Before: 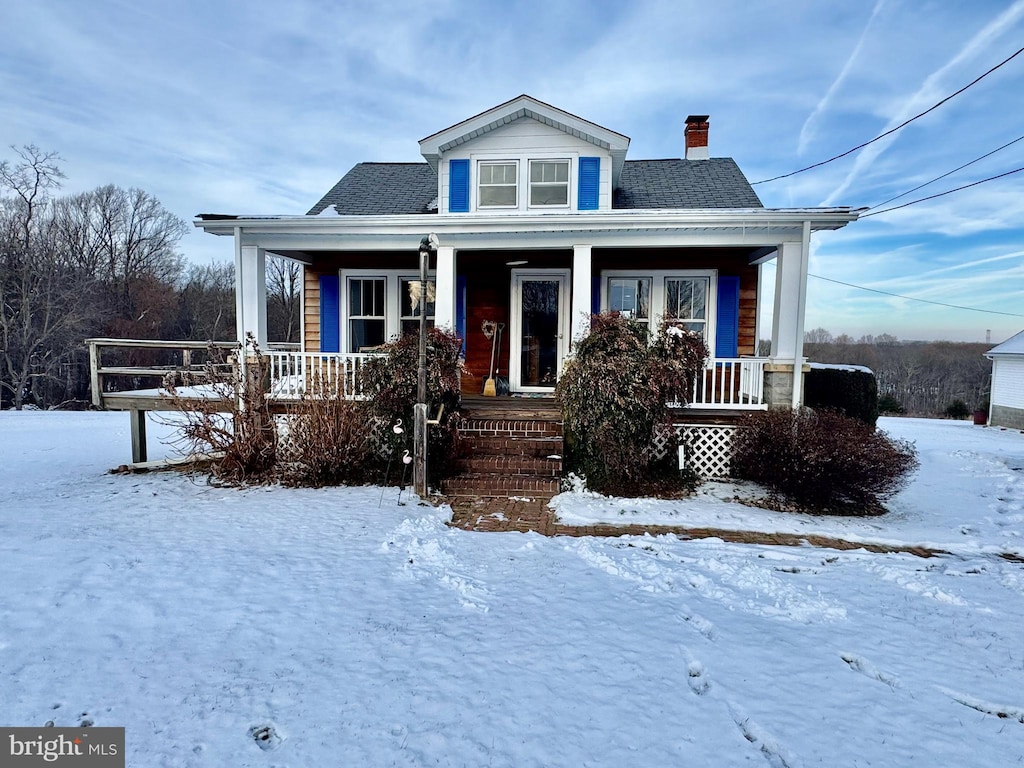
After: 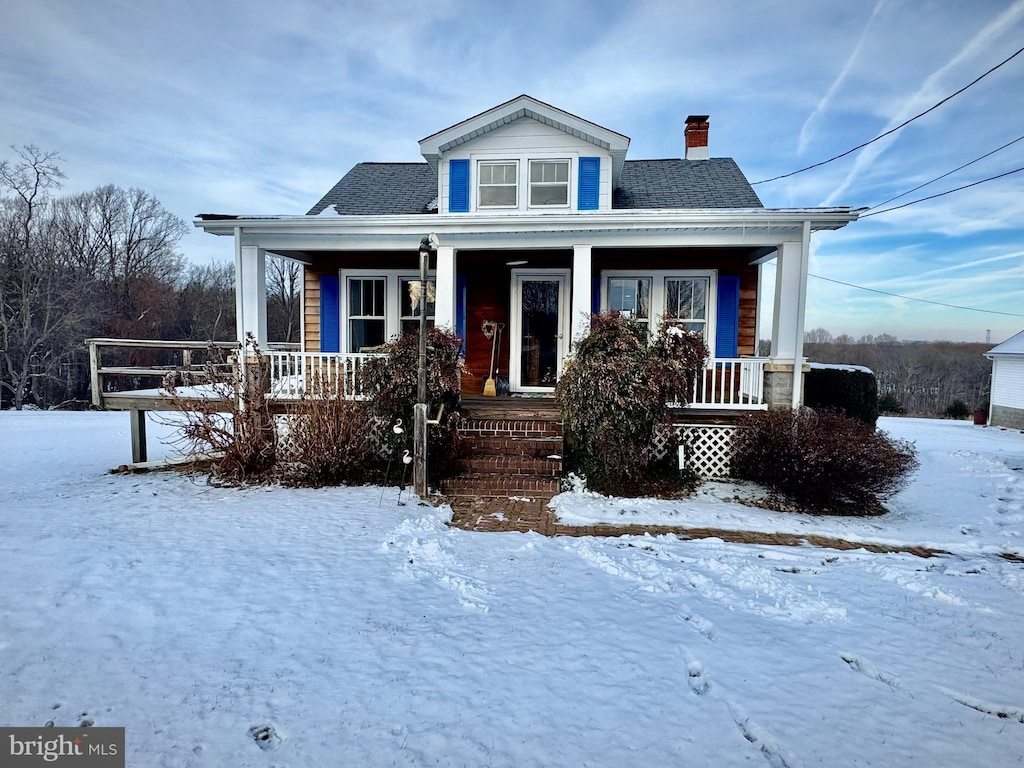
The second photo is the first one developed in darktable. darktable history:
vignetting: fall-off start 97.71%, fall-off radius 100.58%, width/height ratio 1.364
exposure: compensate highlight preservation false
